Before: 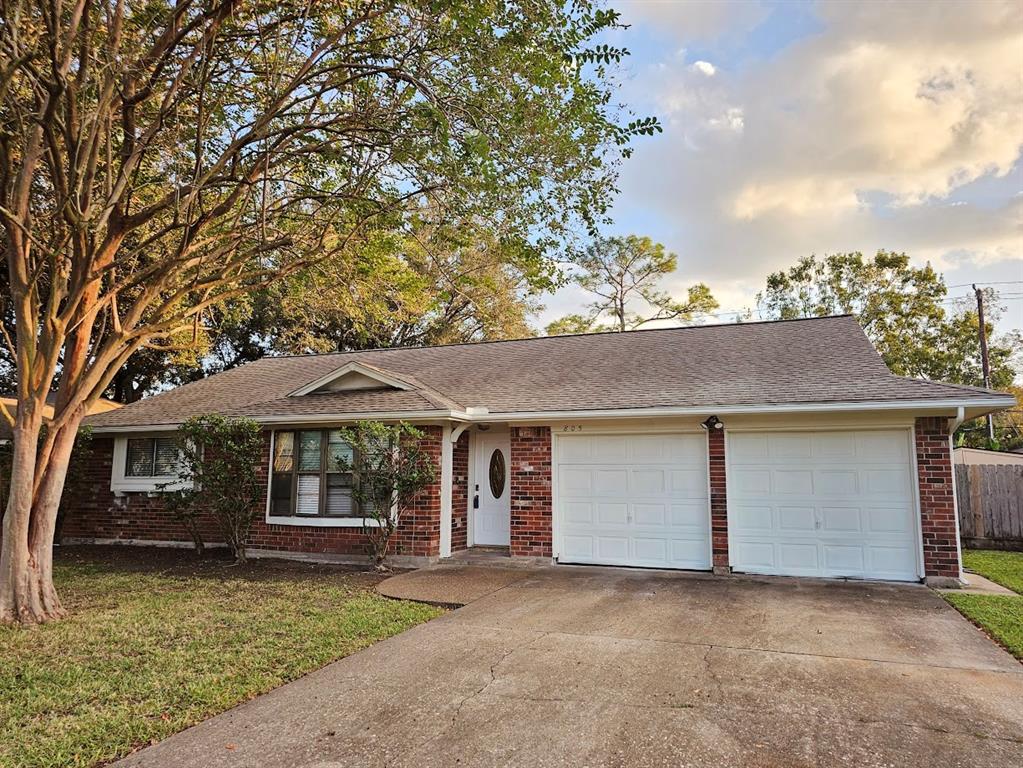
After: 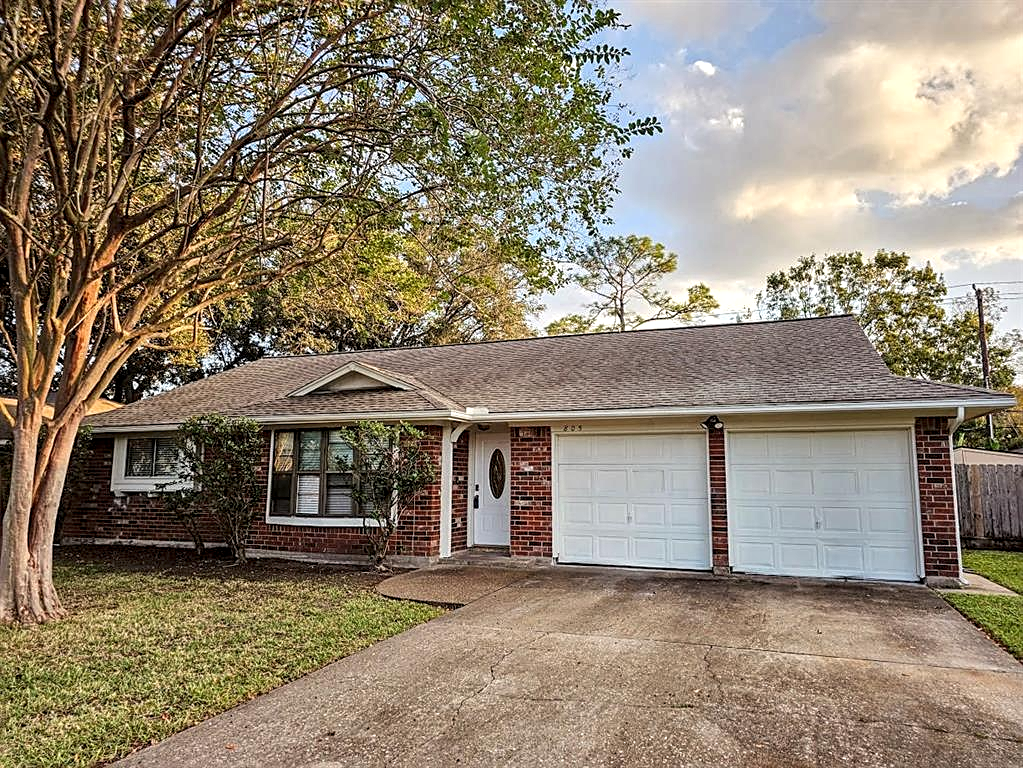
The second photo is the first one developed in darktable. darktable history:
sharpen: on, module defaults
local contrast: detail 150%
